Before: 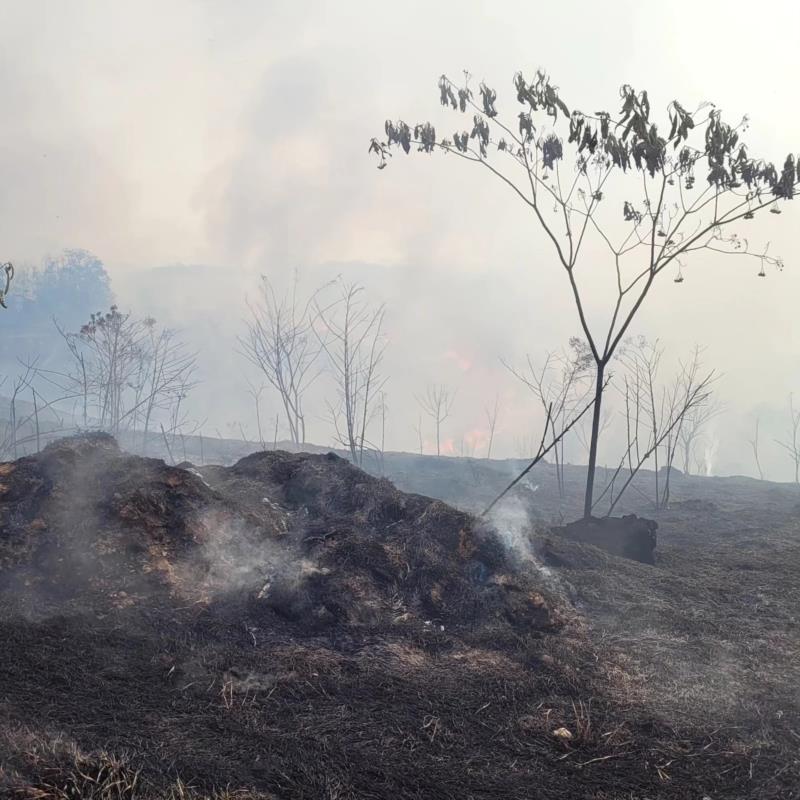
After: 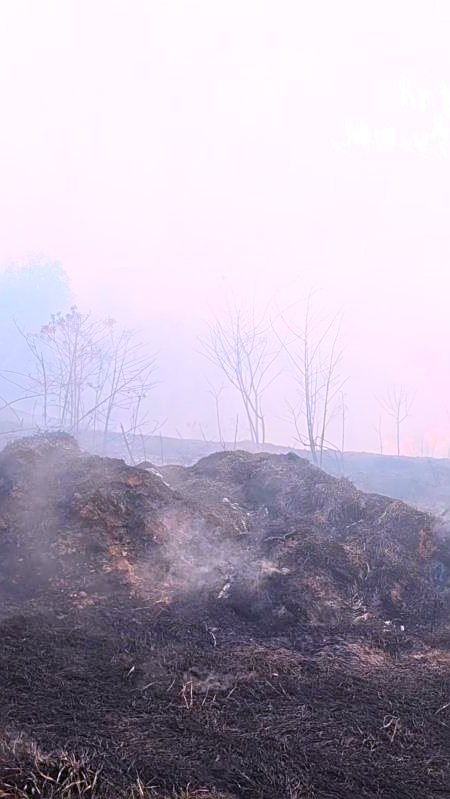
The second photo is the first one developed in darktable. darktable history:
crop: left 5.114%, right 38.589%
sharpen: on, module defaults
white balance: red 1.066, blue 1.119
bloom: size 38%, threshold 95%, strength 30%
color balance: output saturation 120%
